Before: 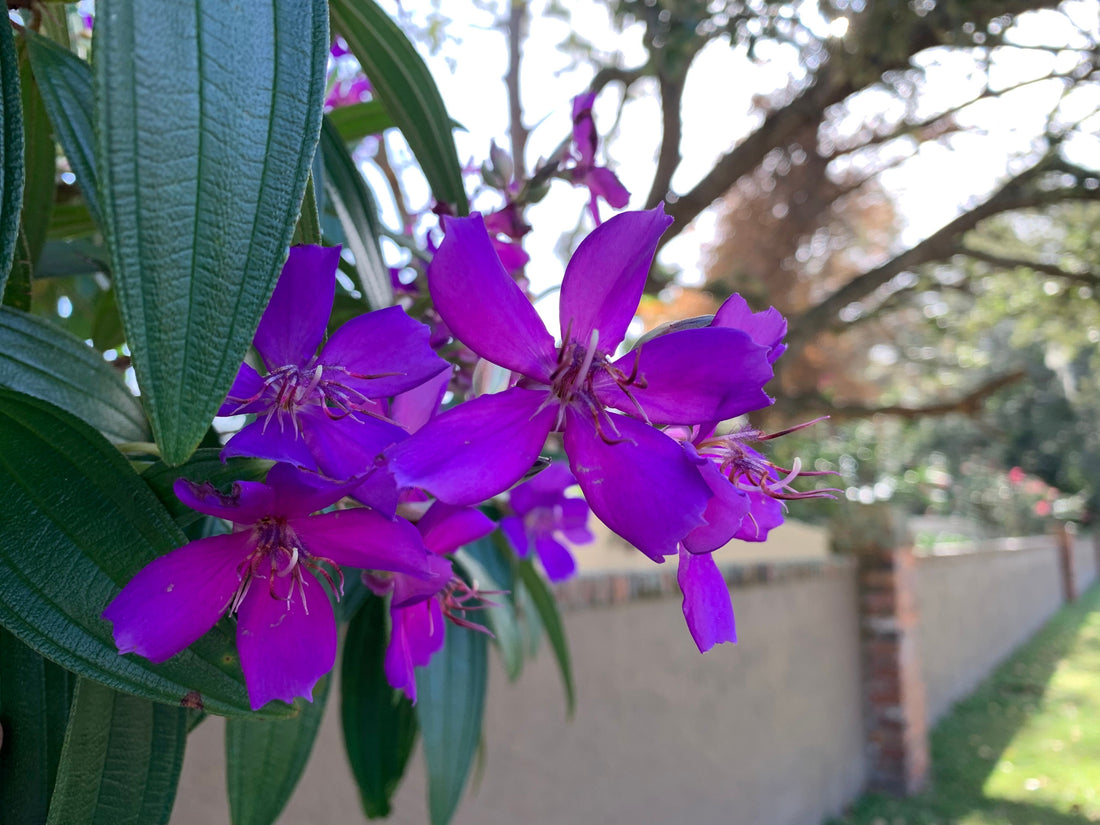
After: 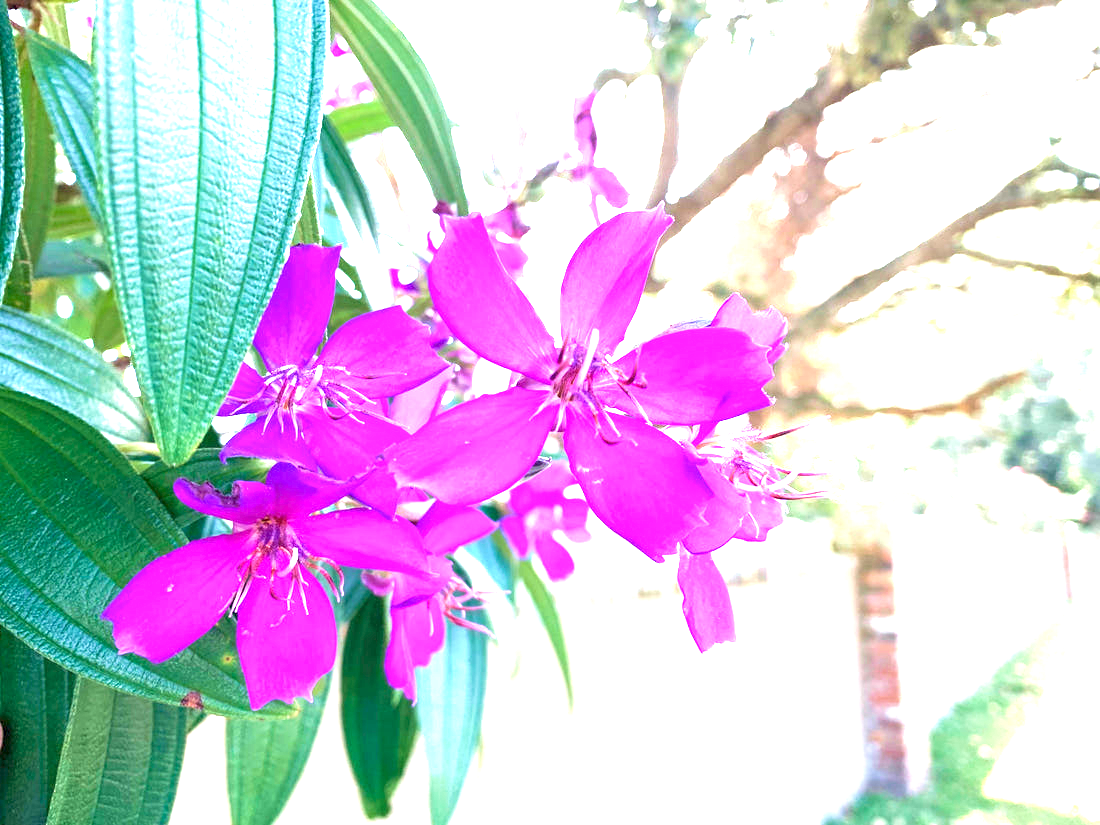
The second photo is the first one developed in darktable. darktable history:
velvia: on, module defaults
exposure: exposure 2.945 EV, compensate highlight preservation false
